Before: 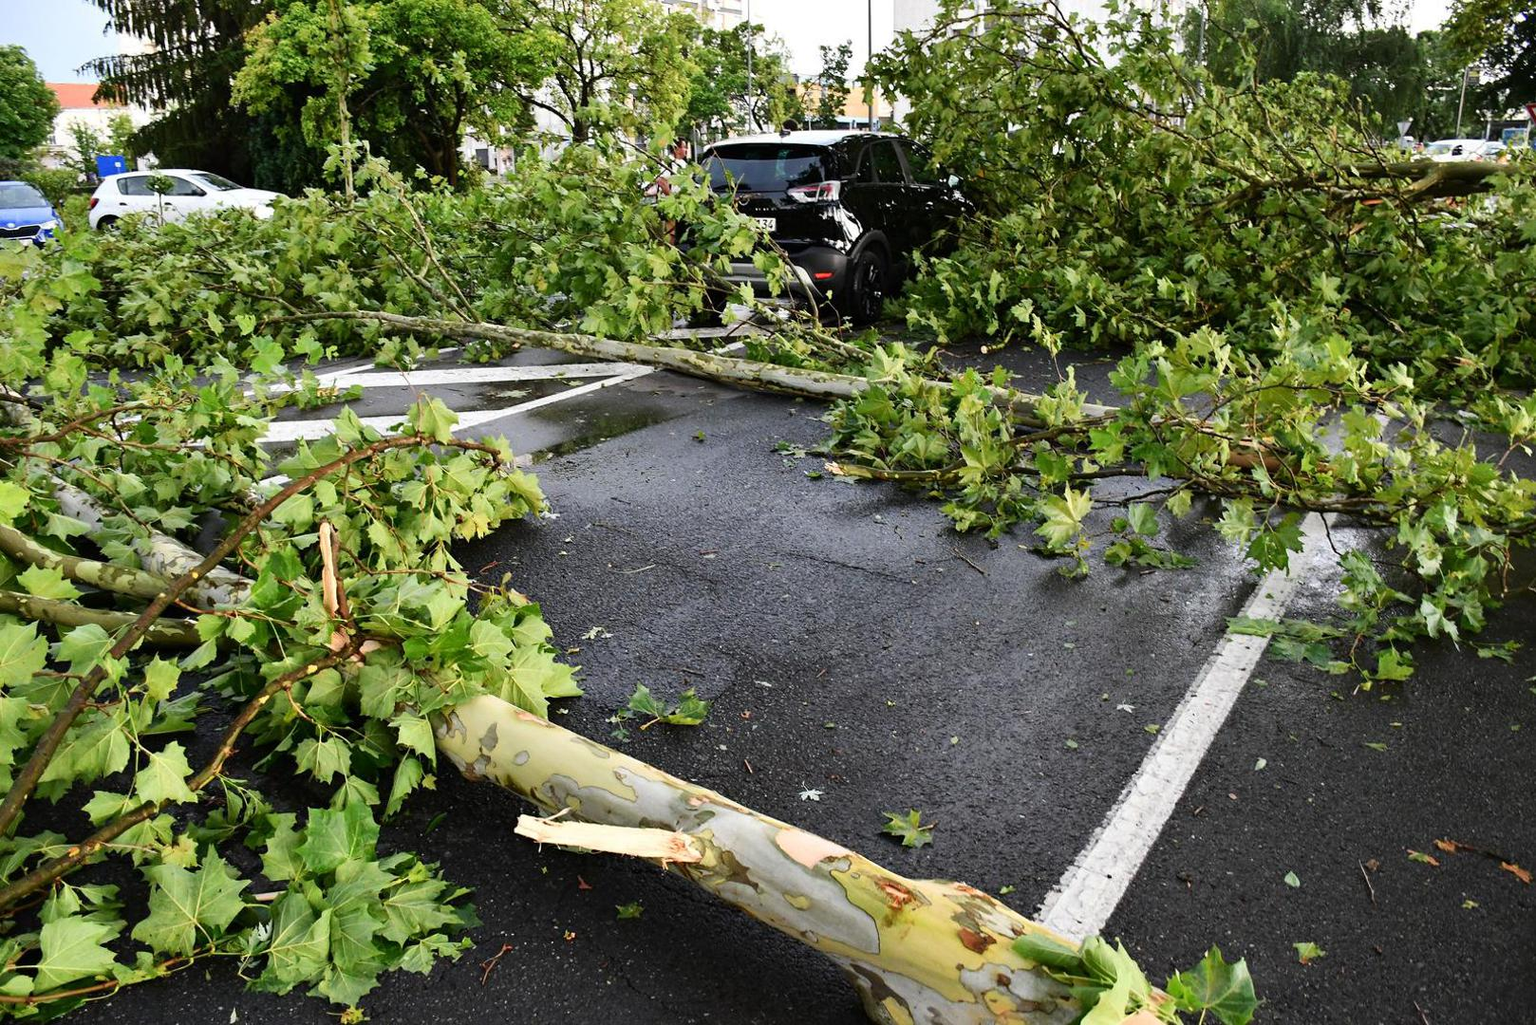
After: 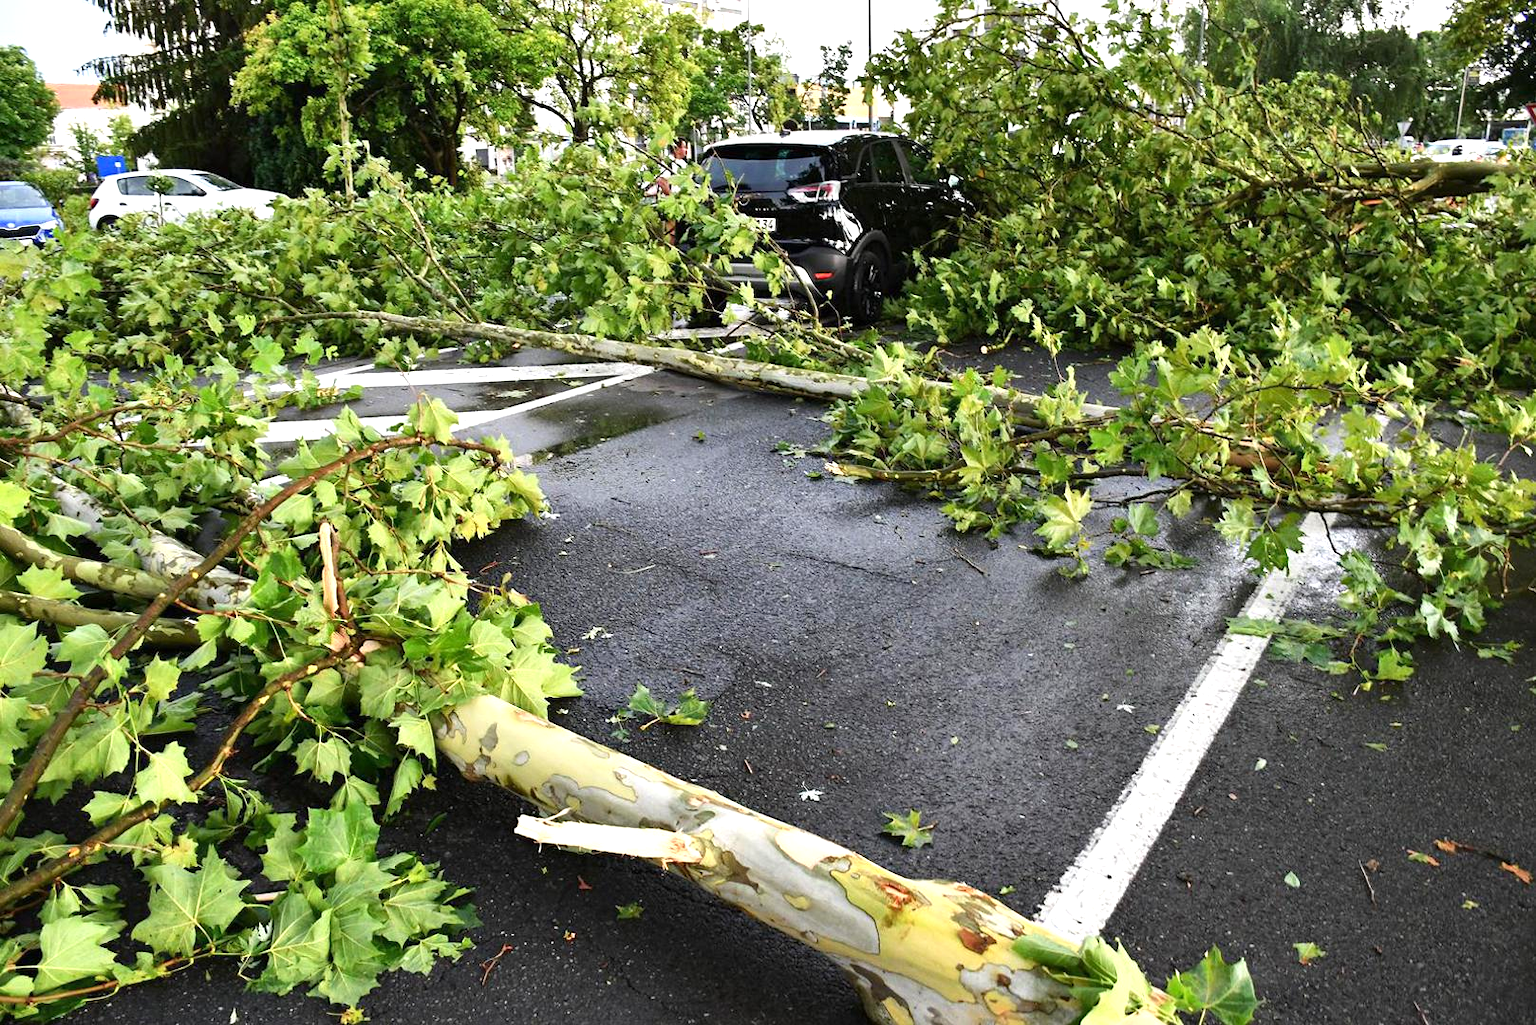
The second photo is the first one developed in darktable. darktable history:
exposure: exposure 0.563 EV, compensate exposure bias true, compensate highlight preservation false
shadows and highlights: shadows 31.64, highlights -32.33, soften with gaussian
